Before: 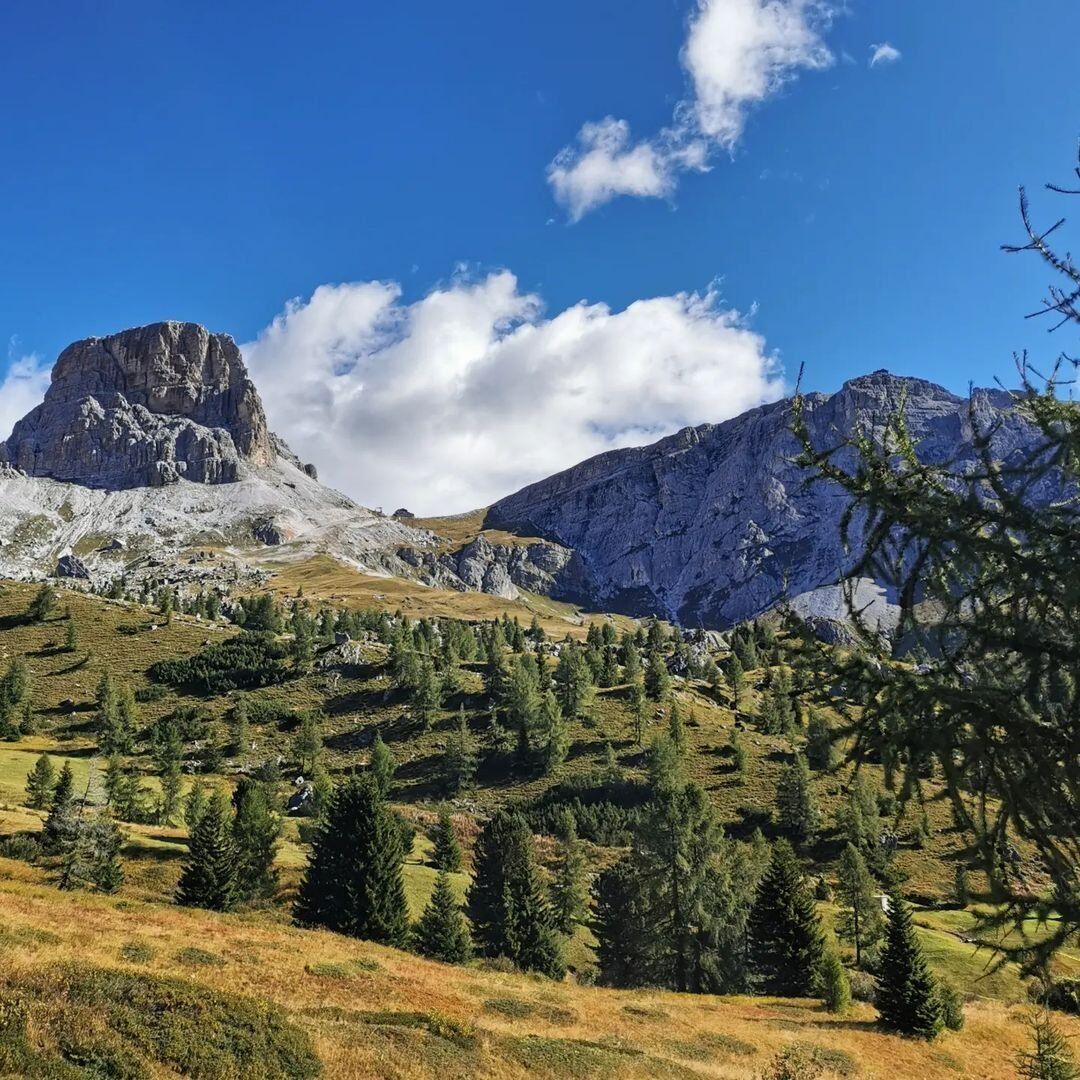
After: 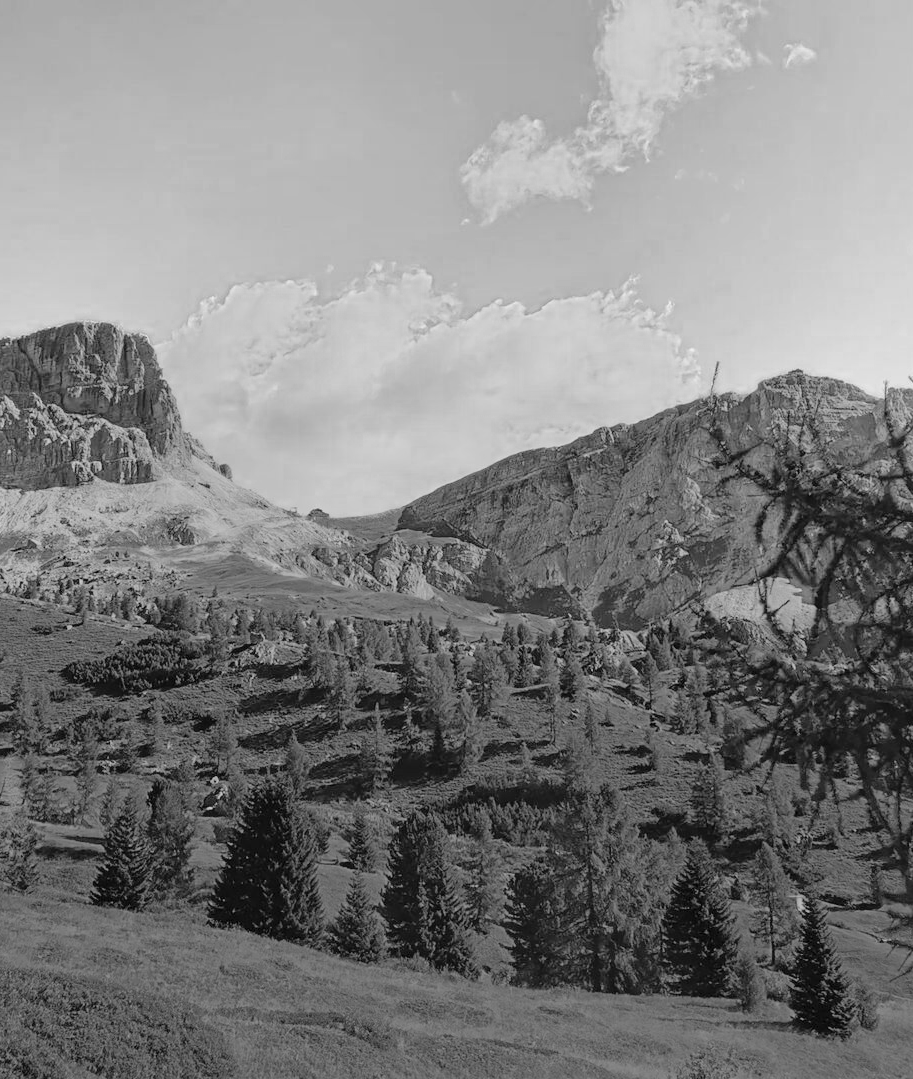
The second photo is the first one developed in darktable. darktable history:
contrast brightness saturation: brightness 0.185, saturation -0.517
color correction: highlights a* 20.42, highlights b* 19.44
color zones: curves: ch0 [(0.287, 0.048) (0.493, 0.484) (0.737, 0.816)]; ch1 [(0, 0) (0.143, 0) (0.286, 0) (0.429, 0) (0.571, 0) (0.714, 0) (0.857, 0)]
crop: left 7.961%, right 7.465%
tone equalizer: -8 EV -0.74 EV, -7 EV -0.716 EV, -6 EV -0.612 EV, -5 EV -0.393 EV, -3 EV 0.381 EV, -2 EV 0.6 EV, -1 EV 0.699 EV, +0 EV 0.734 EV, mask exposure compensation -0.513 EV
